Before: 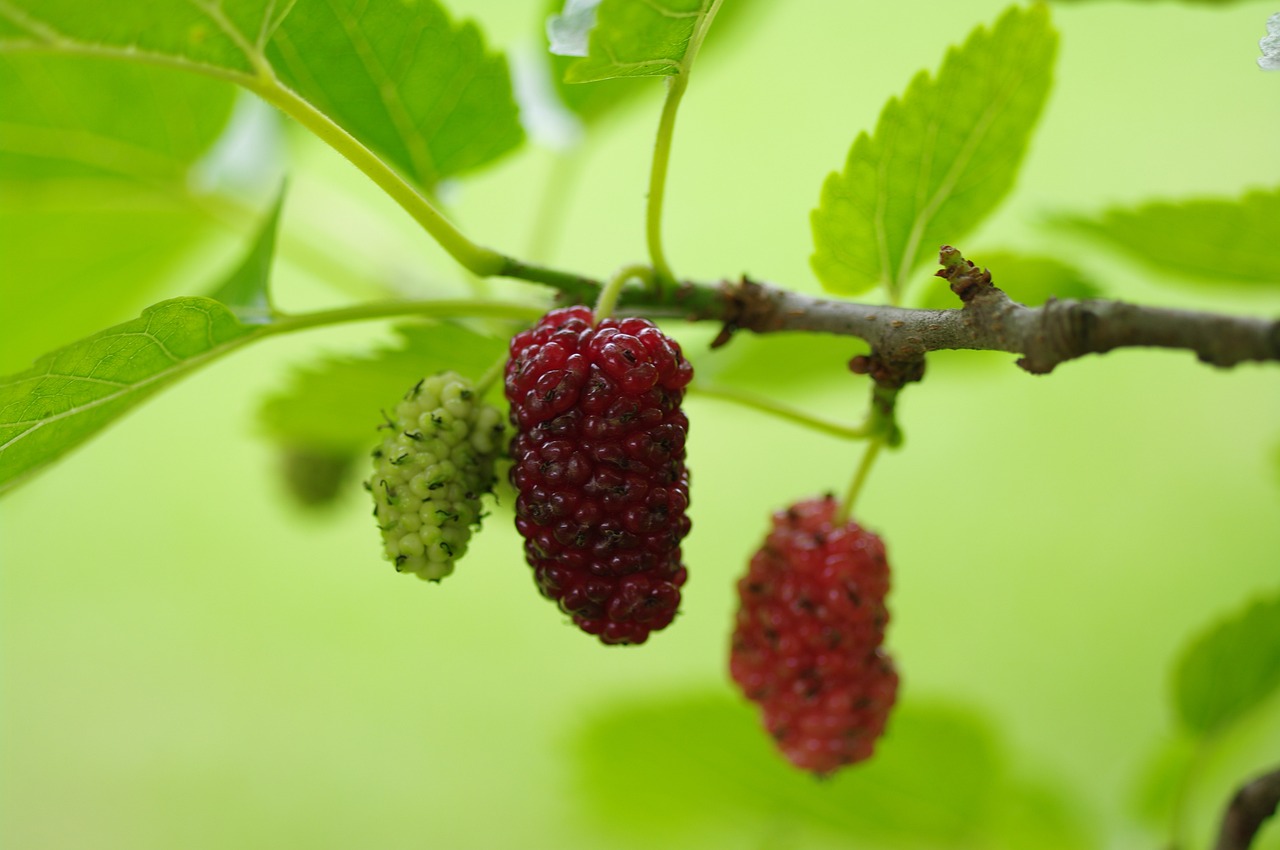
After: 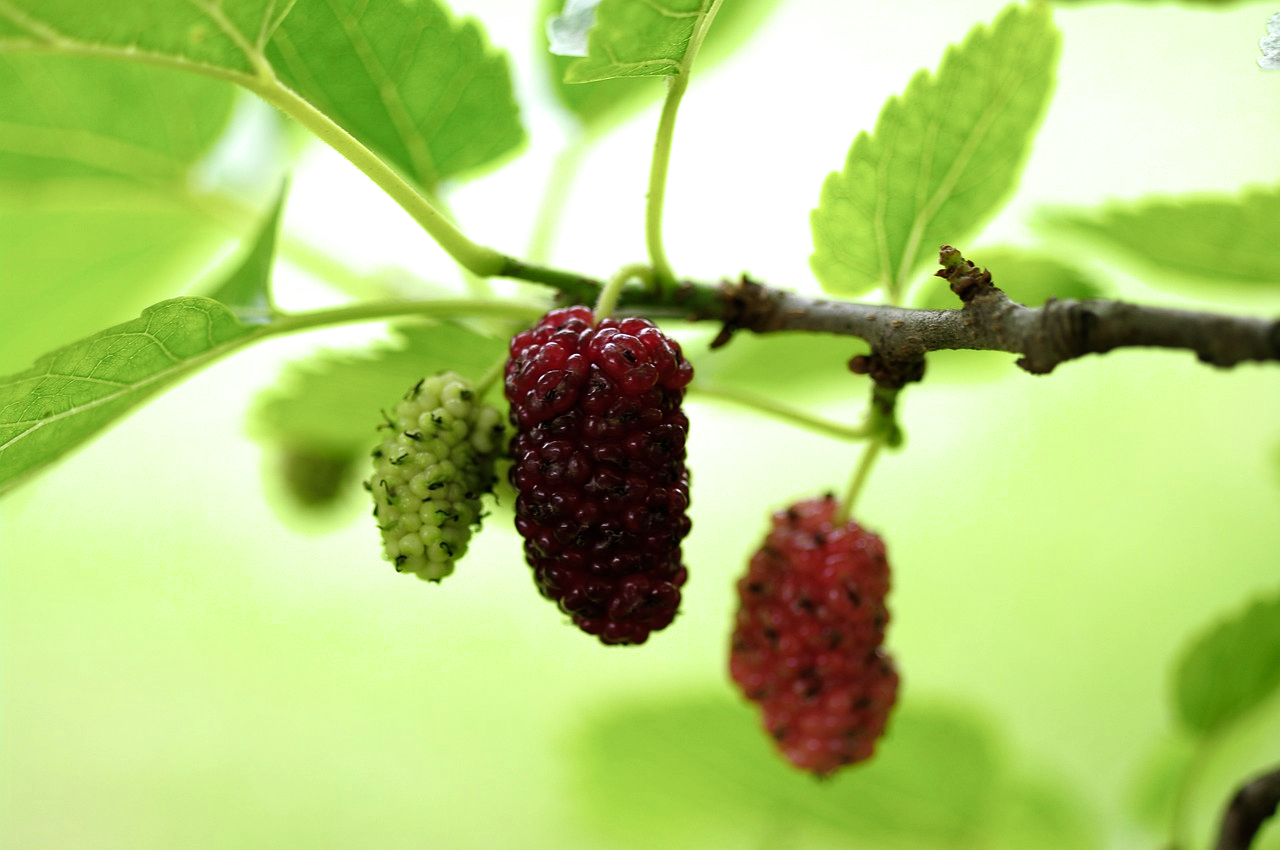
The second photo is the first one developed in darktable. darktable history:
filmic rgb: black relative exposure -7.99 EV, white relative exposure 2.18 EV, hardness 6.93, color science v6 (2022)
